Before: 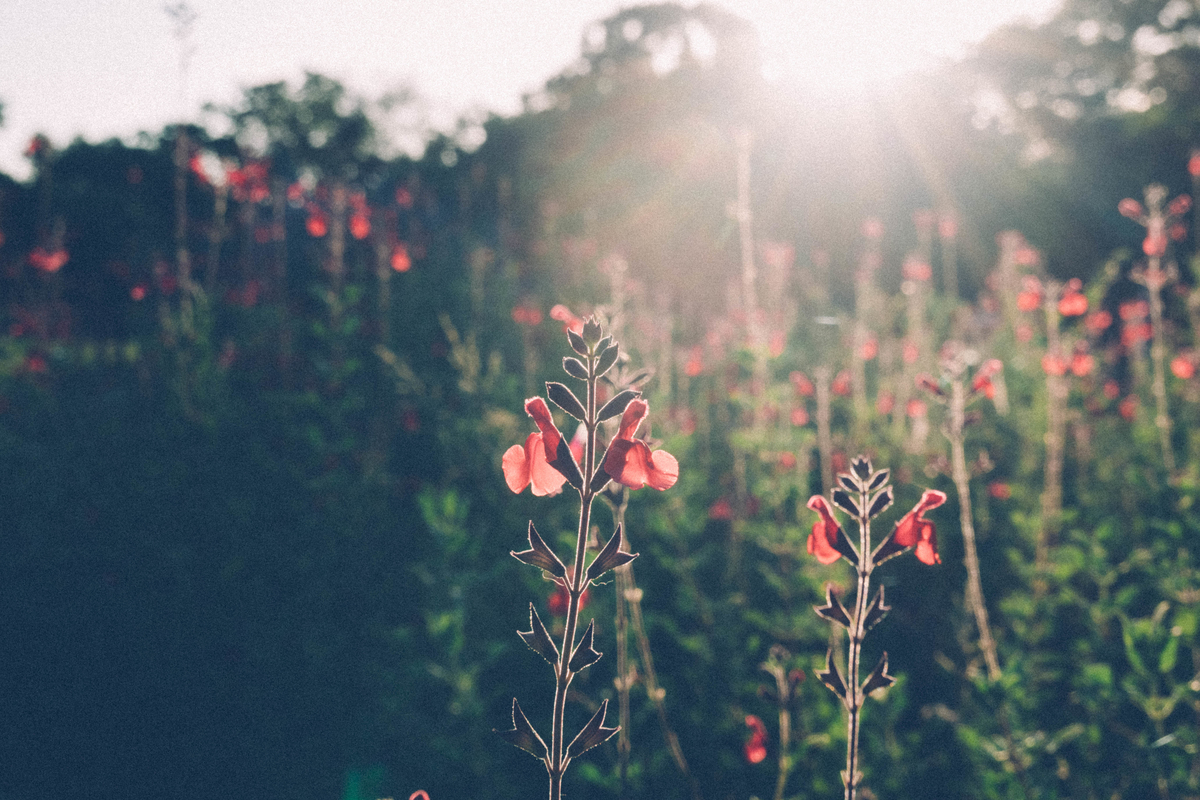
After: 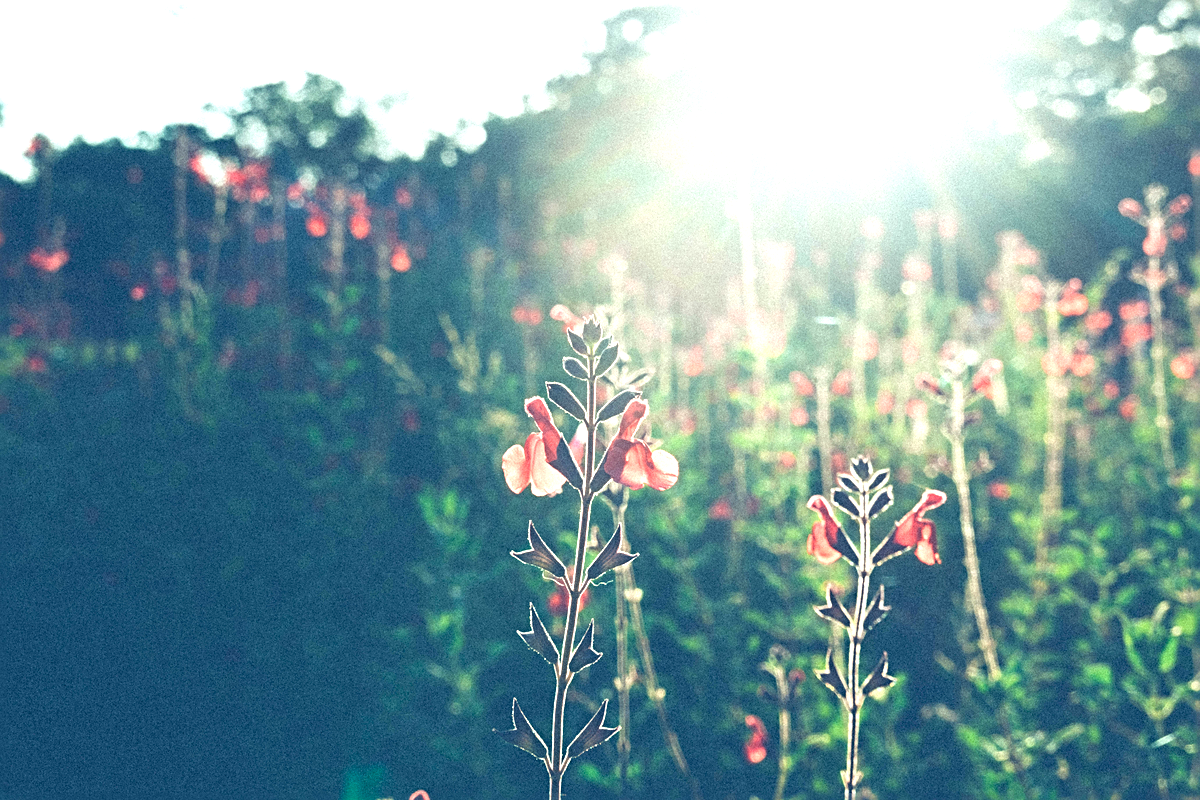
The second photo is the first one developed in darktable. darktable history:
sharpen: radius 2.787
color calibration: illuminant F (fluorescent), F source F9 (Cool White Deluxe 4150 K) – high CRI, x 0.373, y 0.373, temperature 4162.78 K
color correction: highlights a* -5.74, highlights b* 10.98
exposure: exposure 1.073 EV, compensate highlight preservation false
levels: levels [0.018, 0.493, 1]
